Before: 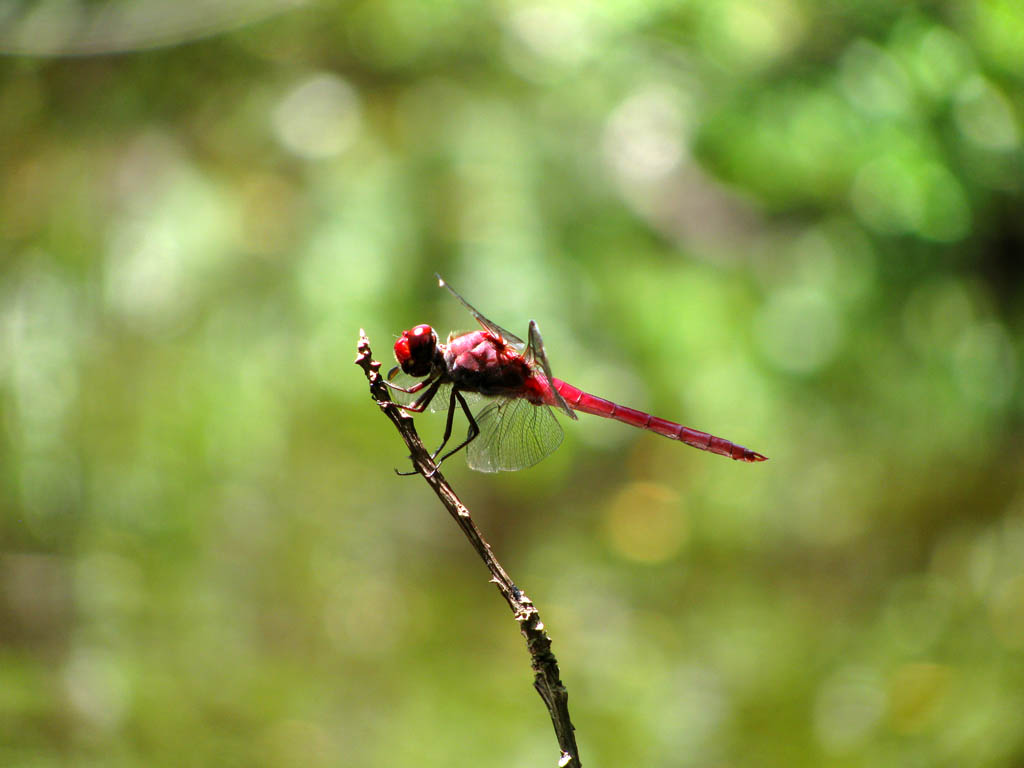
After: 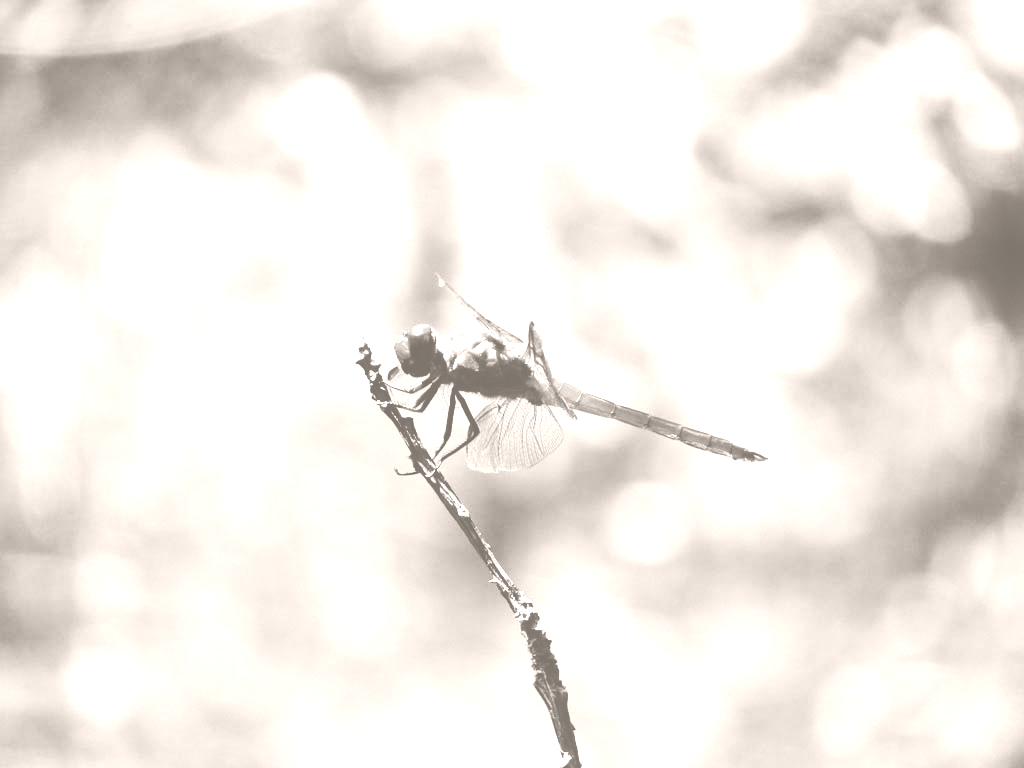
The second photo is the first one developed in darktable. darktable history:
base curve: curves: ch0 [(0, 0.024) (0.055, 0.065) (0.121, 0.166) (0.236, 0.319) (0.693, 0.726) (1, 1)], preserve colors none
colorize: hue 34.49°, saturation 35.33%, source mix 100%, lightness 55%, version 1
